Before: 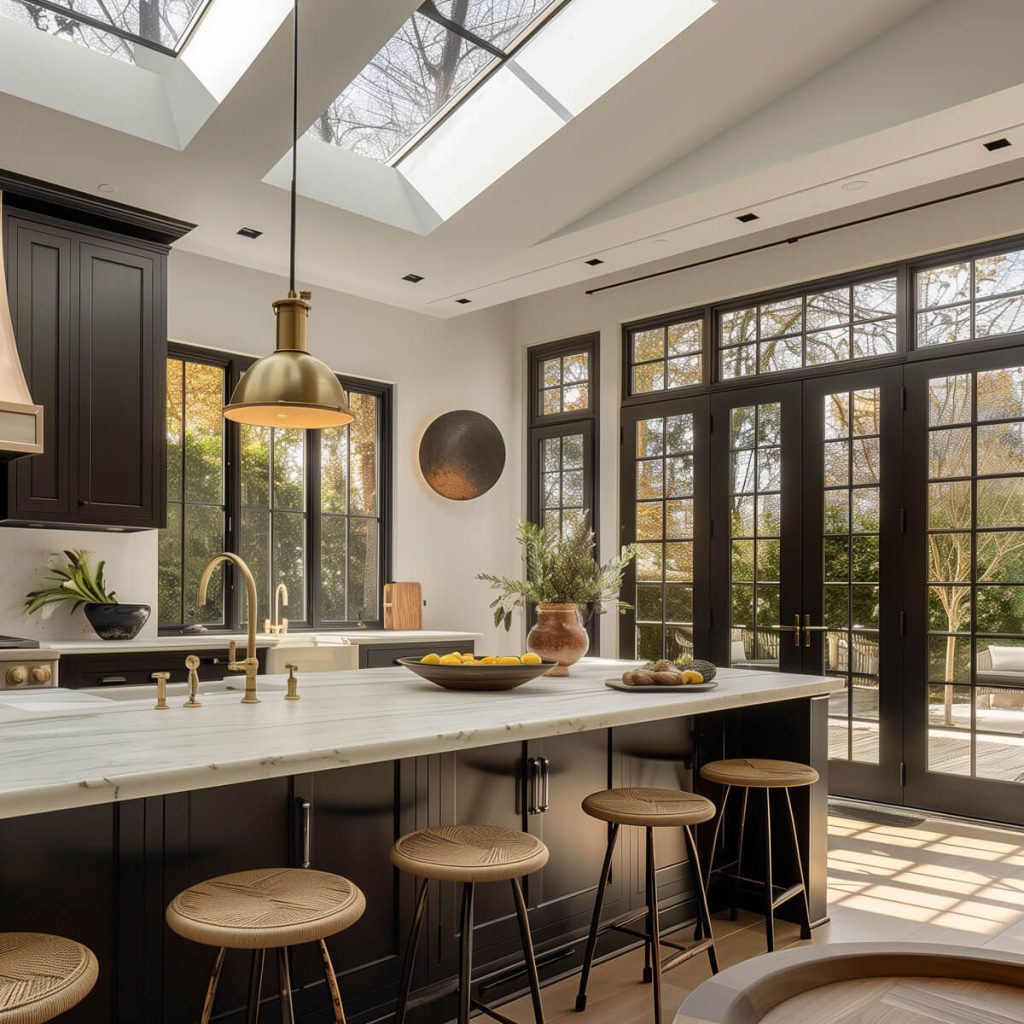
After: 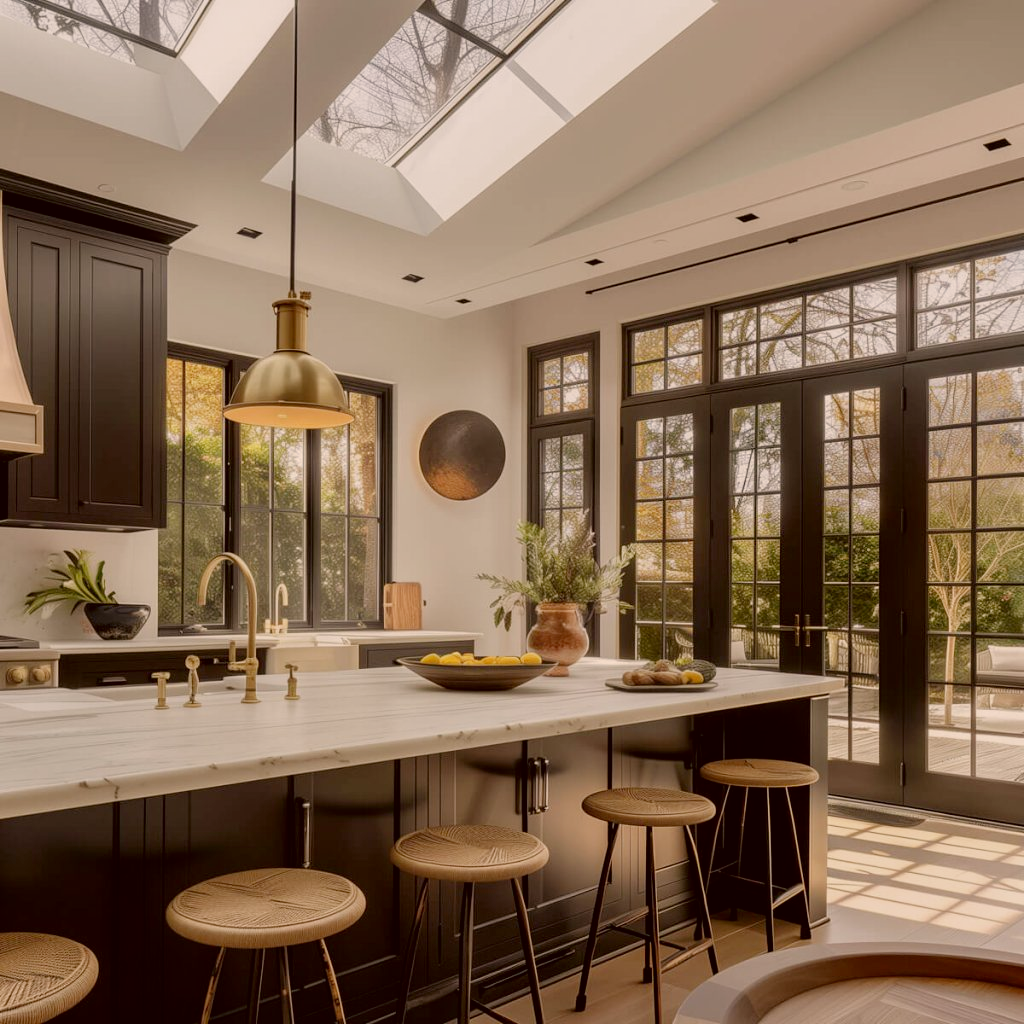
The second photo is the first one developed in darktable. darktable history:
color correction: highlights a* 6.27, highlights b* 8.19, shadows a* 5.94, shadows b* 7.23, saturation 0.9
contrast brightness saturation: saturation -0.05
filmic rgb: black relative exposure -16 EV, threshold -0.33 EV, transition 3.19 EV, structure ↔ texture 100%, target black luminance 0%, hardness 7.57, latitude 72.96%, contrast 0.908, highlights saturation mix 10%, shadows ↔ highlights balance -0.38%, add noise in highlights 0, preserve chrominance no, color science v4 (2020), iterations of high-quality reconstruction 10, enable highlight reconstruction true
white balance: emerald 1
